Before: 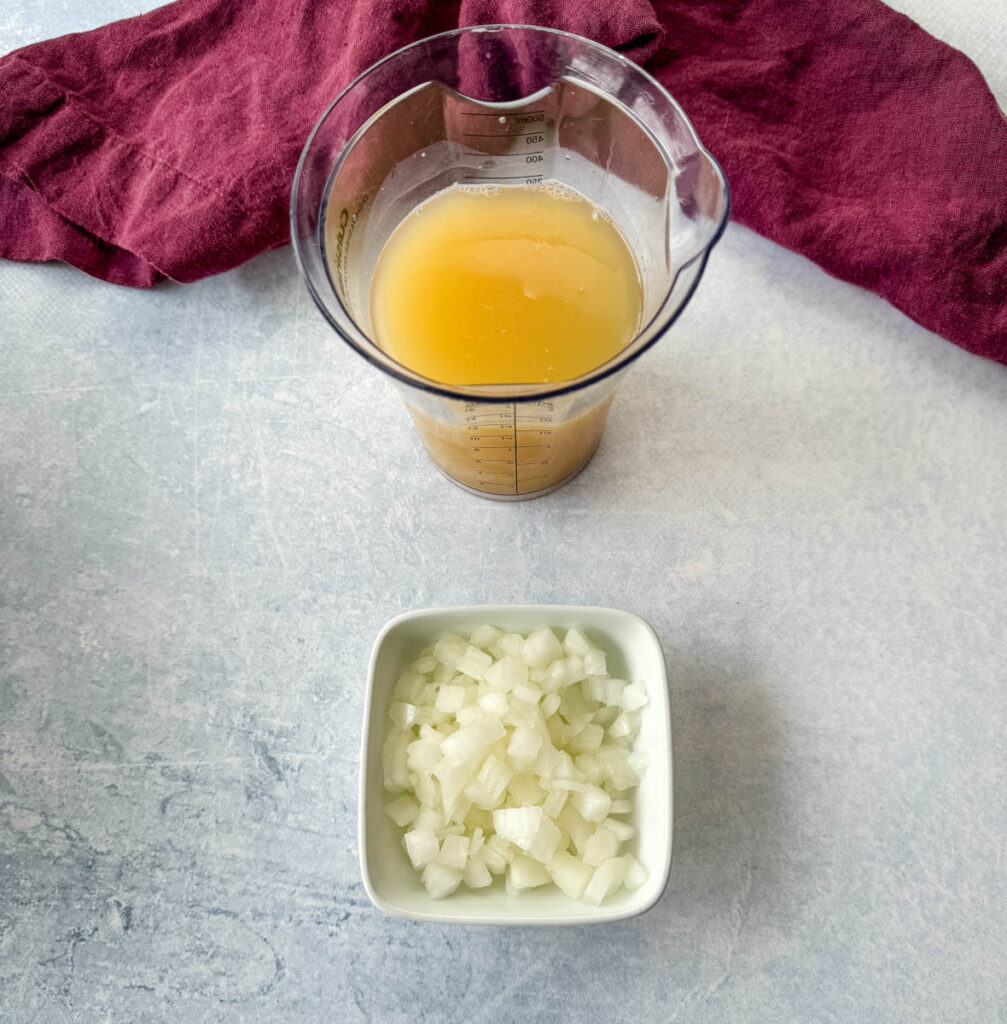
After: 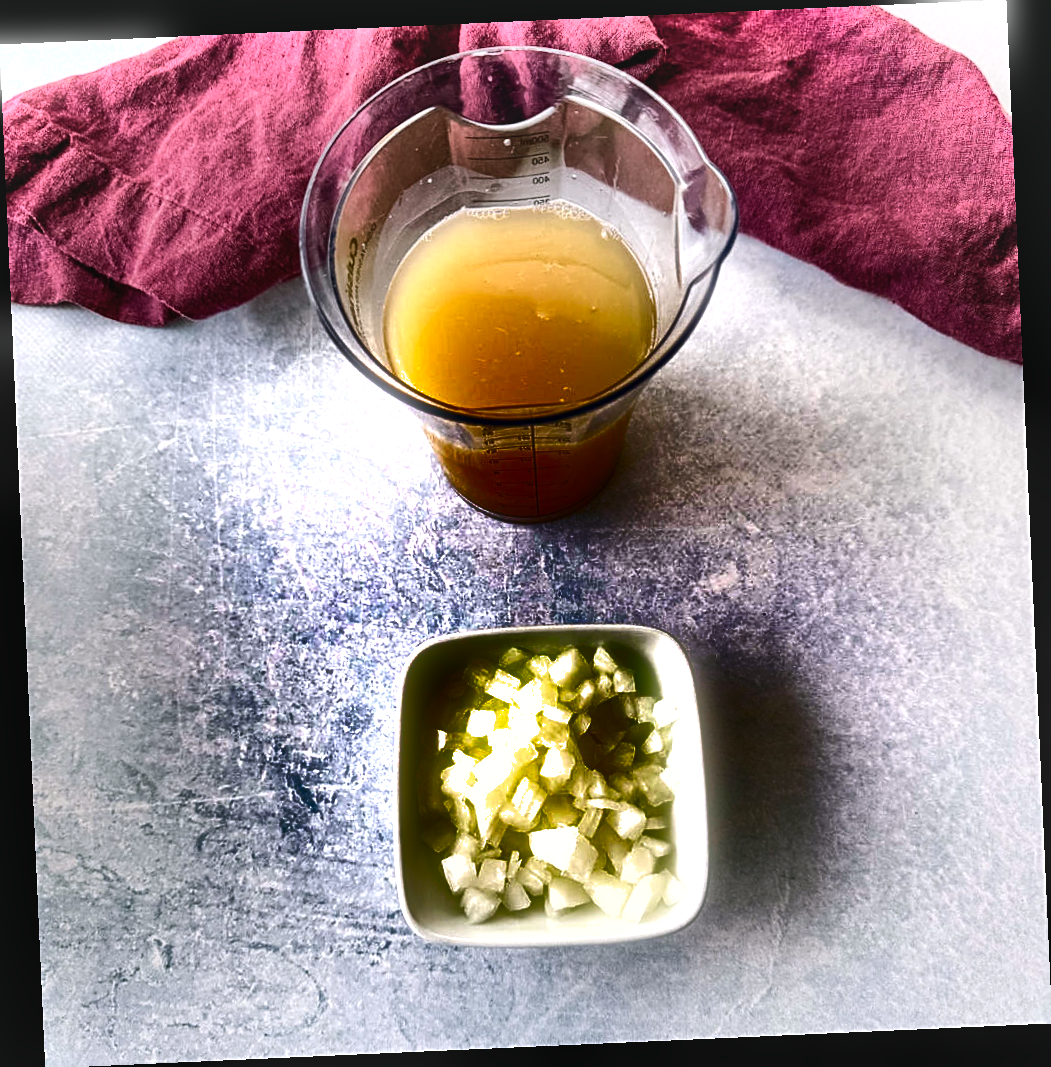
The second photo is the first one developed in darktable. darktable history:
shadows and highlights: radius 123.98, shadows 100, white point adjustment -3, highlights -100, highlights color adjustment 89.84%, soften with gaussian
tone equalizer: -7 EV 0.18 EV, -6 EV 0.12 EV, -5 EV 0.08 EV, -4 EV 0.04 EV, -2 EV -0.02 EV, -1 EV -0.04 EV, +0 EV -0.06 EV, luminance estimator HSV value / RGB max
bloom: size 3%, threshold 100%, strength 0%
sharpen: on, module defaults
color balance rgb: shadows lift › chroma 2%, shadows lift › hue 135.47°, highlights gain › chroma 2%, highlights gain › hue 291.01°, global offset › luminance 0.5%, perceptual saturation grading › global saturation -10.8%, perceptual saturation grading › highlights -26.83%, perceptual saturation grading › shadows 21.25%, perceptual brilliance grading › highlights 17.77%, perceptual brilliance grading › mid-tones 31.71%, perceptual brilliance grading › shadows -31.01%, global vibrance 24.91%
rotate and perspective: rotation -2.56°, automatic cropping off
